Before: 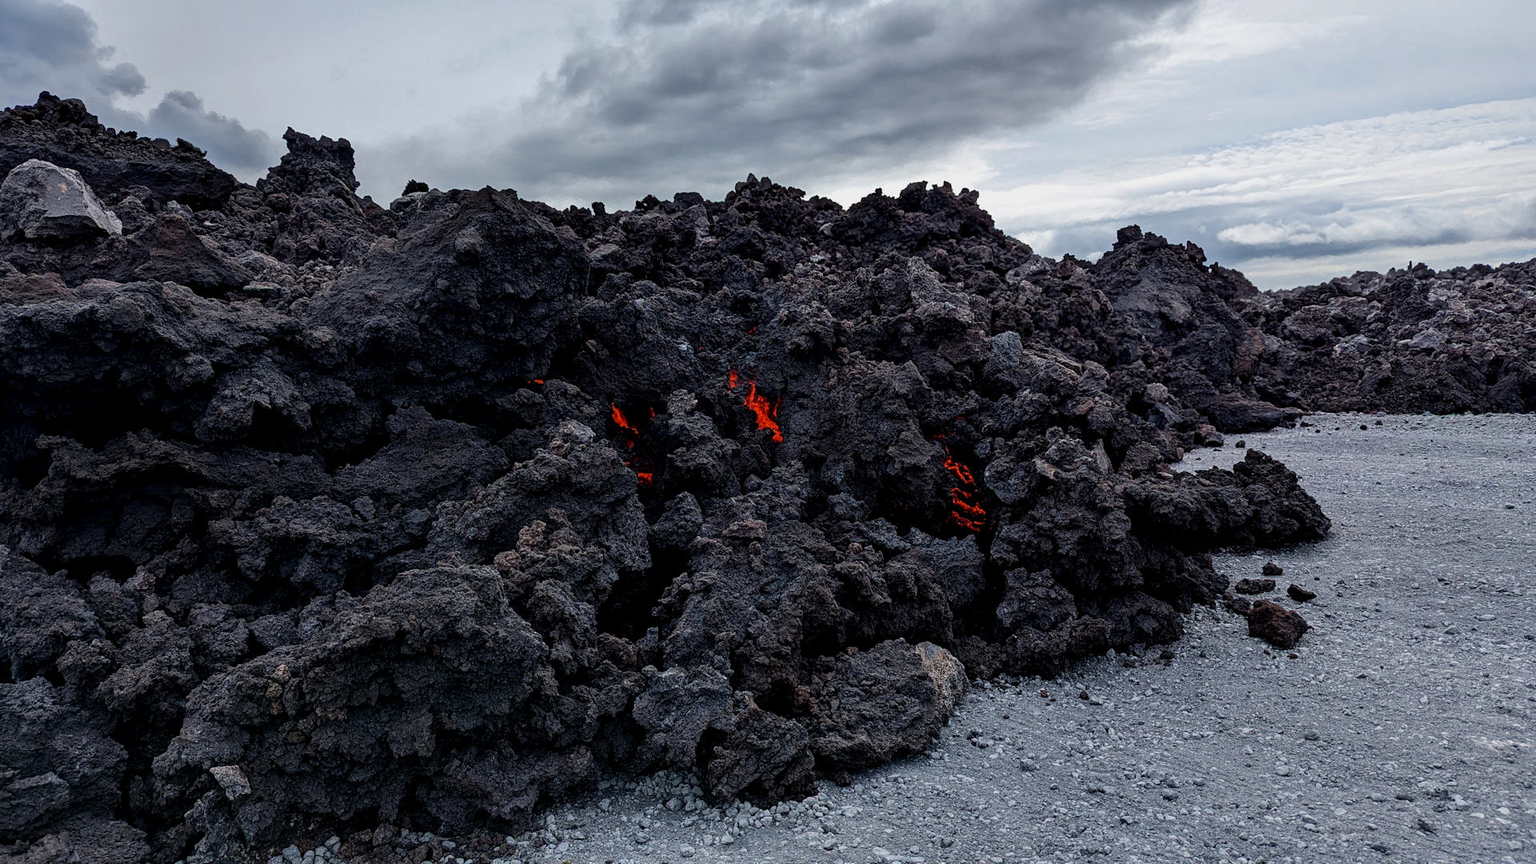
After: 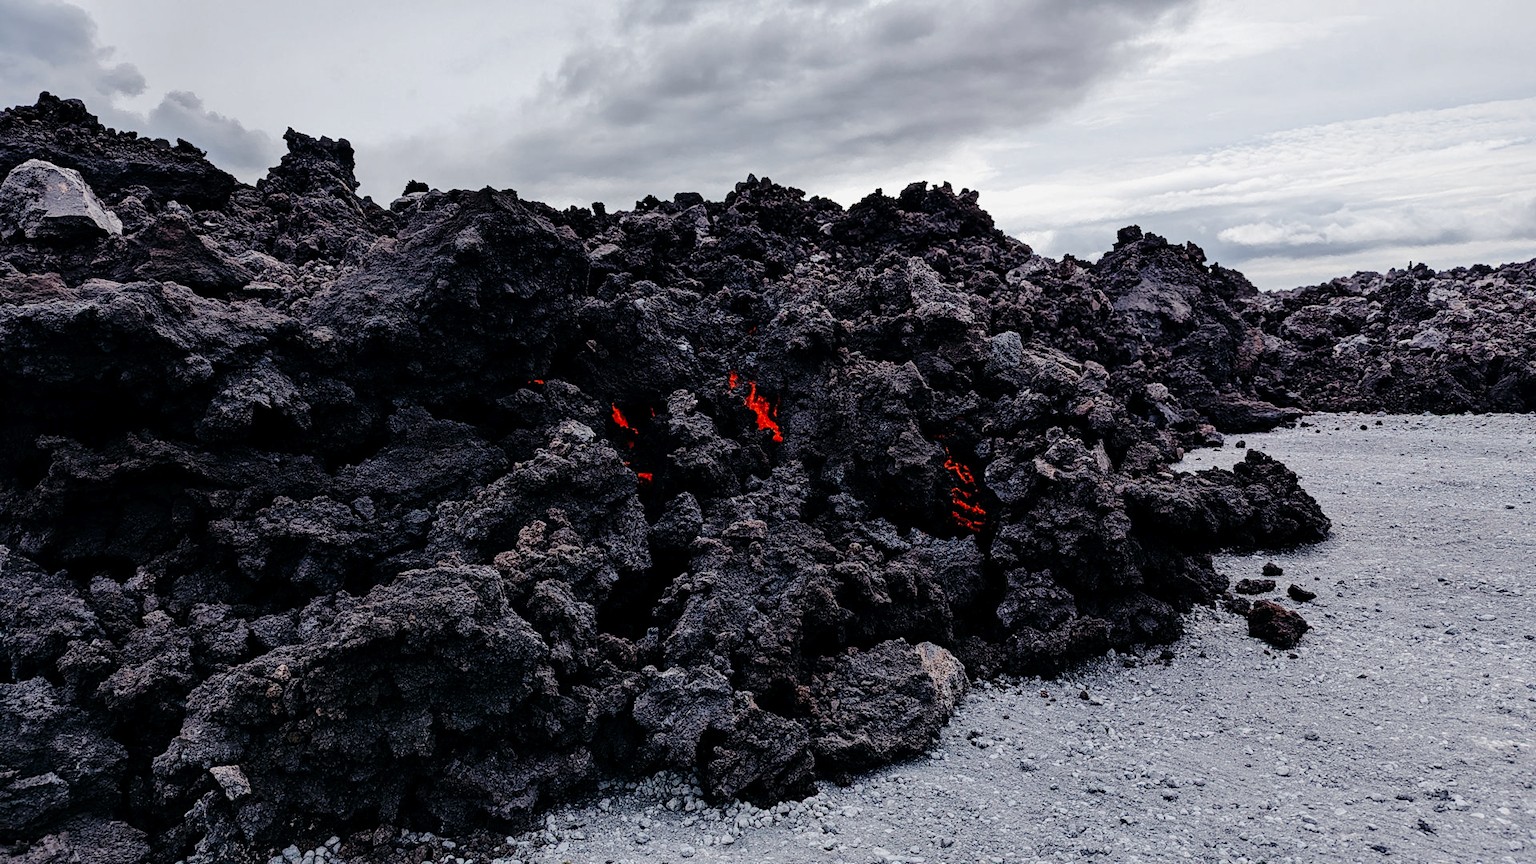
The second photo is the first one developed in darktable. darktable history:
tone curve: curves: ch0 [(0, 0) (0.003, 0.013) (0.011, 0.012) (0.025, 0.011) (0.044, 0.016) (0.069, 0.029) (0.1, 0.045) (0.136, 0.074) (0.177, 0.123) (0.224, 0.207) (0.277, 0.313) (0.335, 0.414) (0.399, 0.509) (0.468, 0.599) (0.543, 0.663) (0.623, 0.728) (0.709, 0.79) (0.801, 0.854) (0.898, 0.925) (1, 1)], preserve colors none
color look up table: target L [93.7, 89.81, 87.77, 86.02, 73.9, 70.68, 59.47, 60.21, 61.85, 37.8, 39.74, 21.94, 200.34, 101.25, 86.28, 76.6, 67.55, 57.05, 51.89, 48.13, 46.56, 41.58, 38.69, 30.31, 27.96, 15.21, 84.47, 84.05, 72.49, 71.73, 70.13, 67.58, 56.91, 55.73, 52.73, 40.12, 37.58, 35.92, 27.37, 28.44, 14, 4.192, 83.68, 79.82, 74.41, 66.34, 44.29, 22.6, 2.478], target a [-8.652, -17.88, -24.24, -27.35, -1.903, -33.17, -42.57, -23.37, -20.81, -25.4, -6.391, -14.59, 0, 0, -4.346, 25.27, 39.2, 15.83, 23.8, 61.03, 62.6, 29.69, 33.75, 7.374, 27.59, 4.086, 4.399, 26.5, 14.94, 44.2, 53.31, 34.19, 42.46, 16.2, 63.38, 24.14, 2.093, 40.82, 33.46, 20.74, 26.27, 12.46, -18.44, -24.94, -2.99, -10.98, -16.92, -1.397, -6.419], target b [33.87, 12.62, 35.7, 13.81, 36.98, 14.69, 32.62, 47.64, 9.884, 19.72, 28.21, 13.54, 0, -0.001, 70.3, 6.679, 57.94, 54.16, 26.48, 47.5, 21.5, 36.72, 10.29, 1.745, 28.25, 16.53, -16.48, -16.56, -33.5, -25.9, -34.04, -36.8, -0.17, -8.26, -12.52, -29.67, -43.61, -55.35, 3.267, -67.55, -37.27, -8.755, -19.55, -5.551, -2.325, -33.11, -15.98, -16.23, -3.387], num patches 49
